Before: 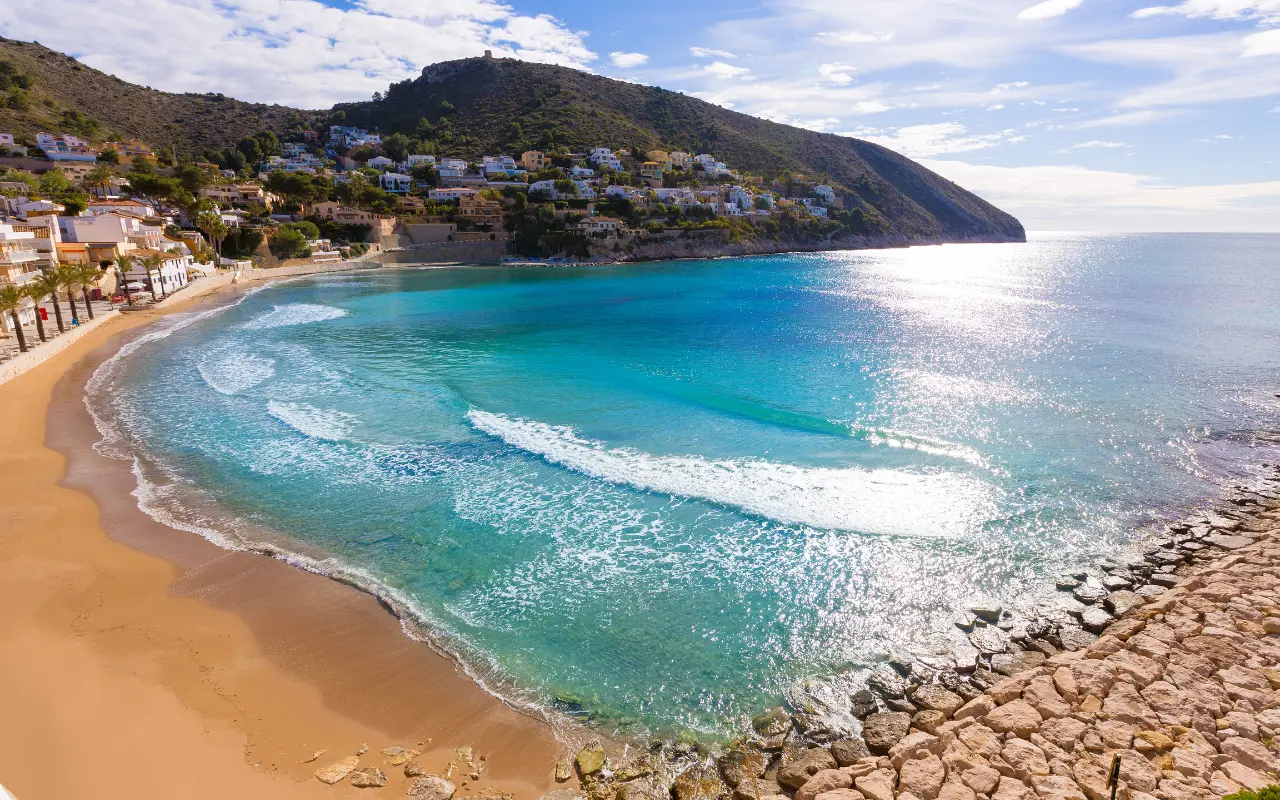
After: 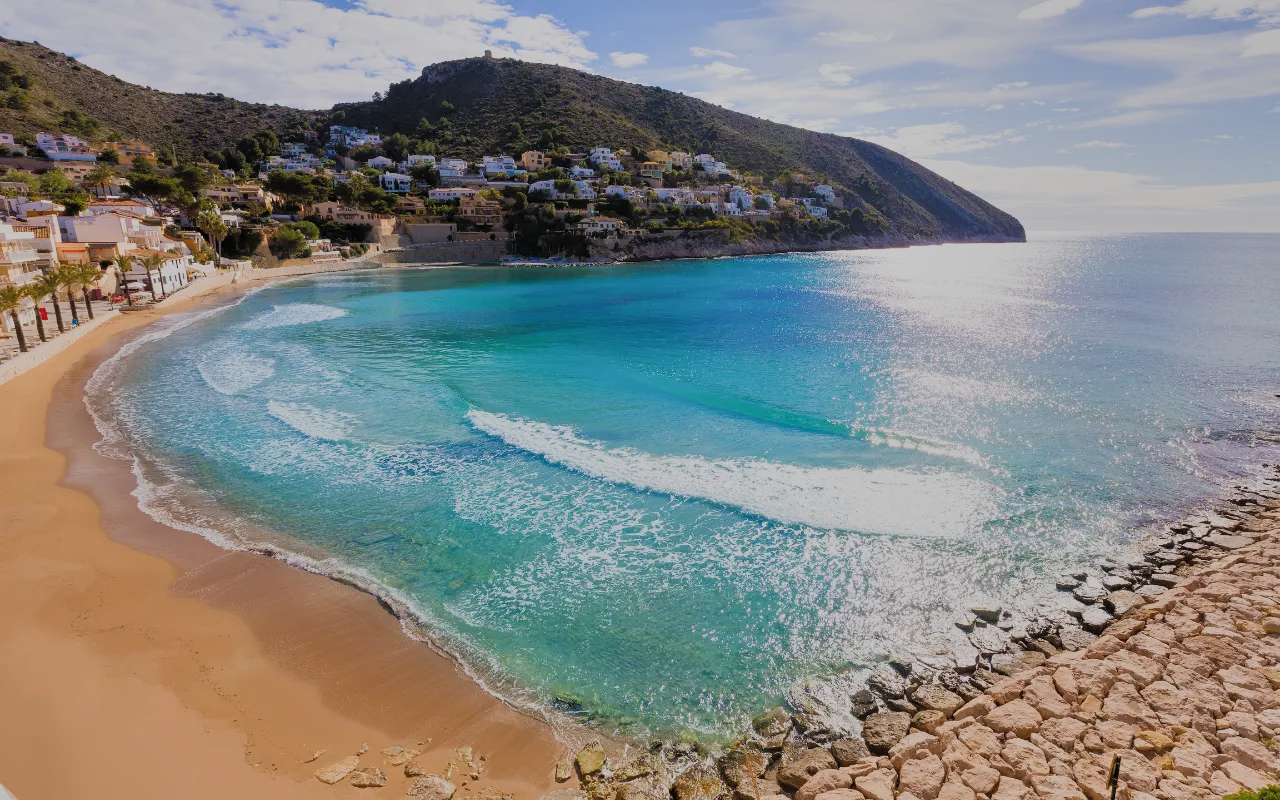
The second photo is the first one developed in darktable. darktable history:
shadows and highlights: shadows 43.85, white point adjustment -1.5, soften with gaussian
filmic rgb: black relative exposure -7.65 EV, white relative exposure 4.56 EV, hardness 3.61, color science v5 (2021), contrast in shadows safe, contrast in highlights safe
